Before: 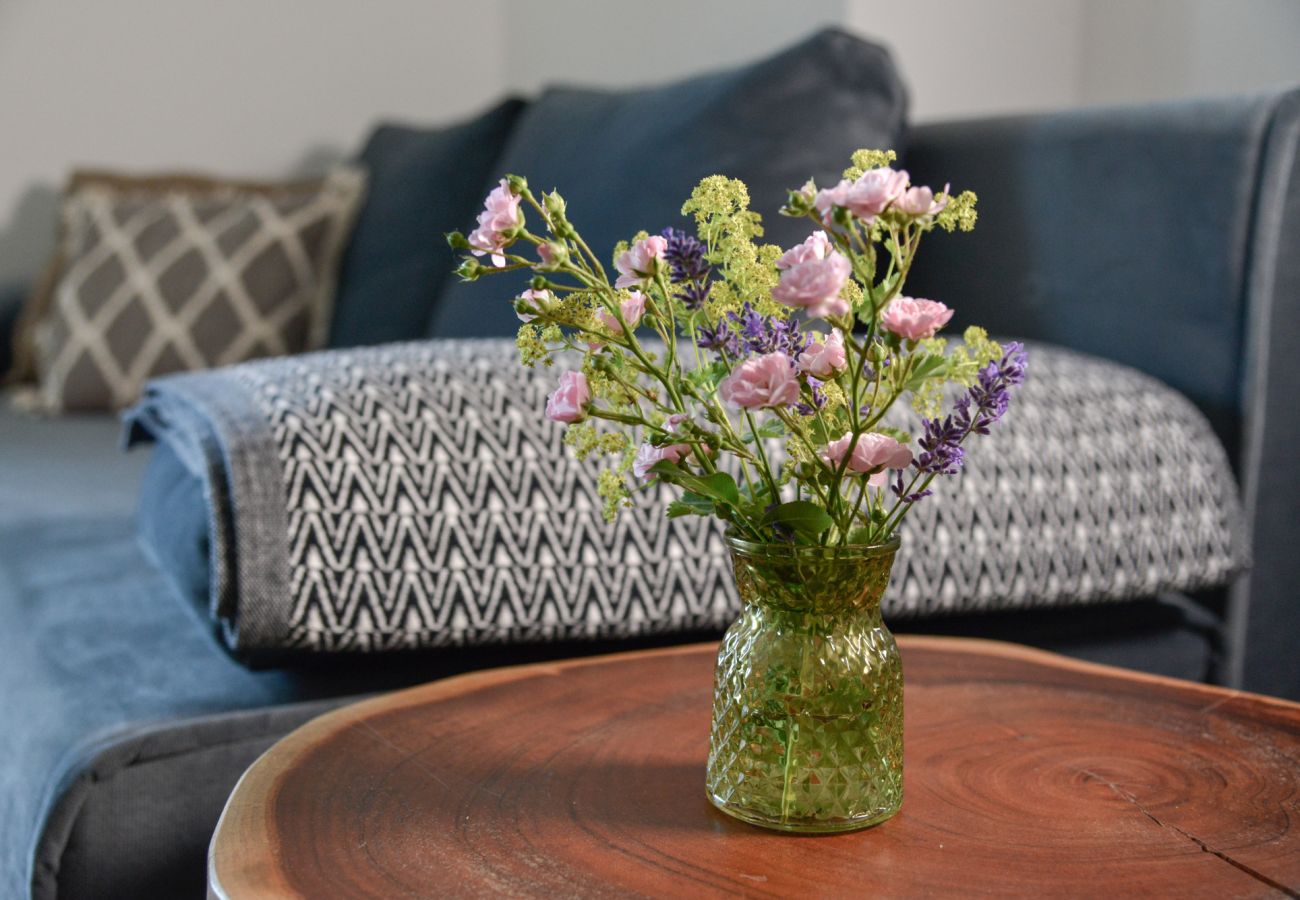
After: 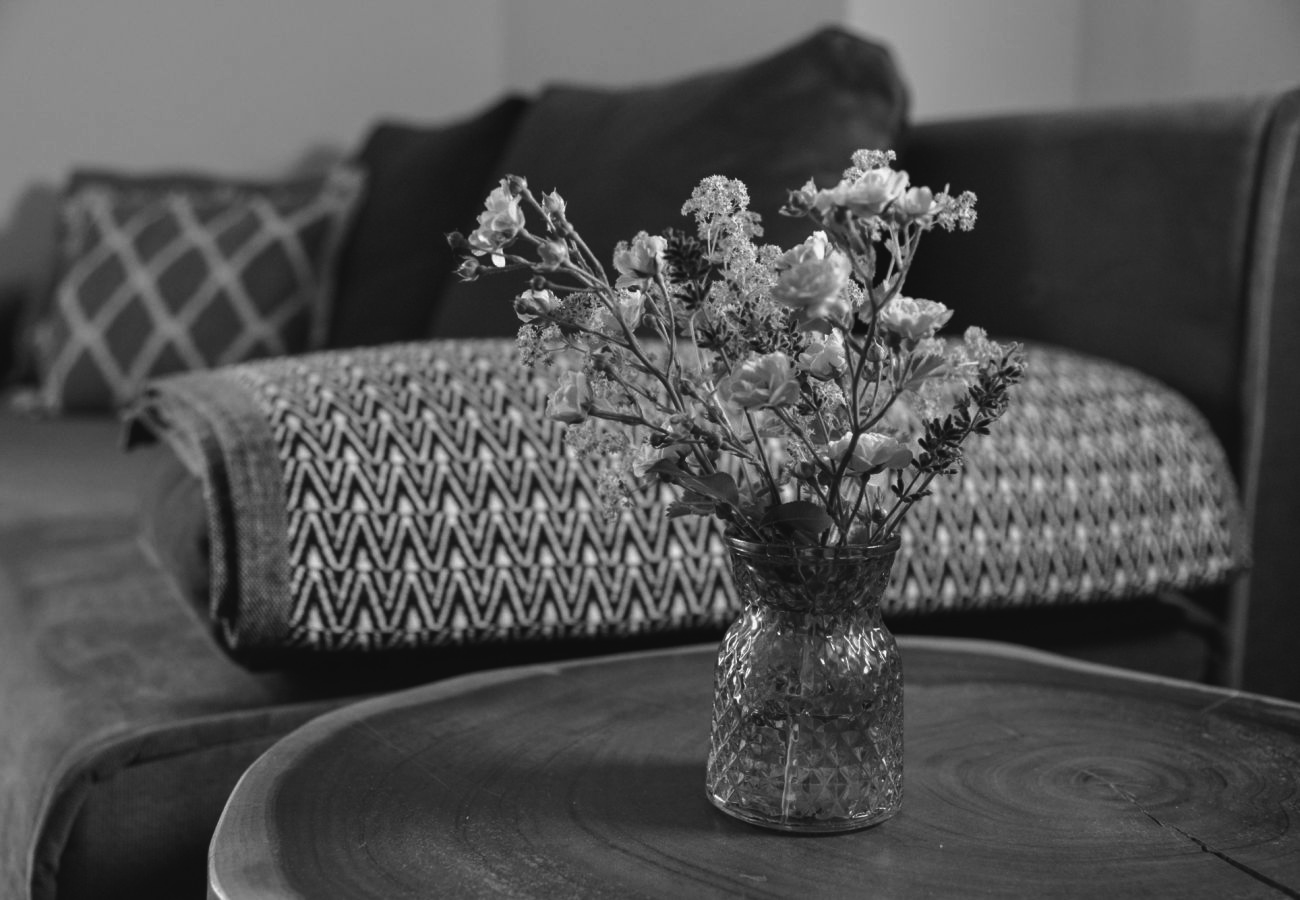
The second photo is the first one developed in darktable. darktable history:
velvia: strength 40%
base curve: curves: ch0 [(0, 0) (0.472, 0.455) (1, 1)], preserve colors none
monochrome: on, module defaults
white balance: red 1, blue 1
color balance: lift [1.016, 0.983, 1, 1.017], gamma [0.78, 1.018, 1.043, 0.957], gain [0.786, 1.063, 0.937, 1.017], input saturation 118.26%, contrast 13.43%, contrast fulcrum 21.62%, output saturation 82.76%
